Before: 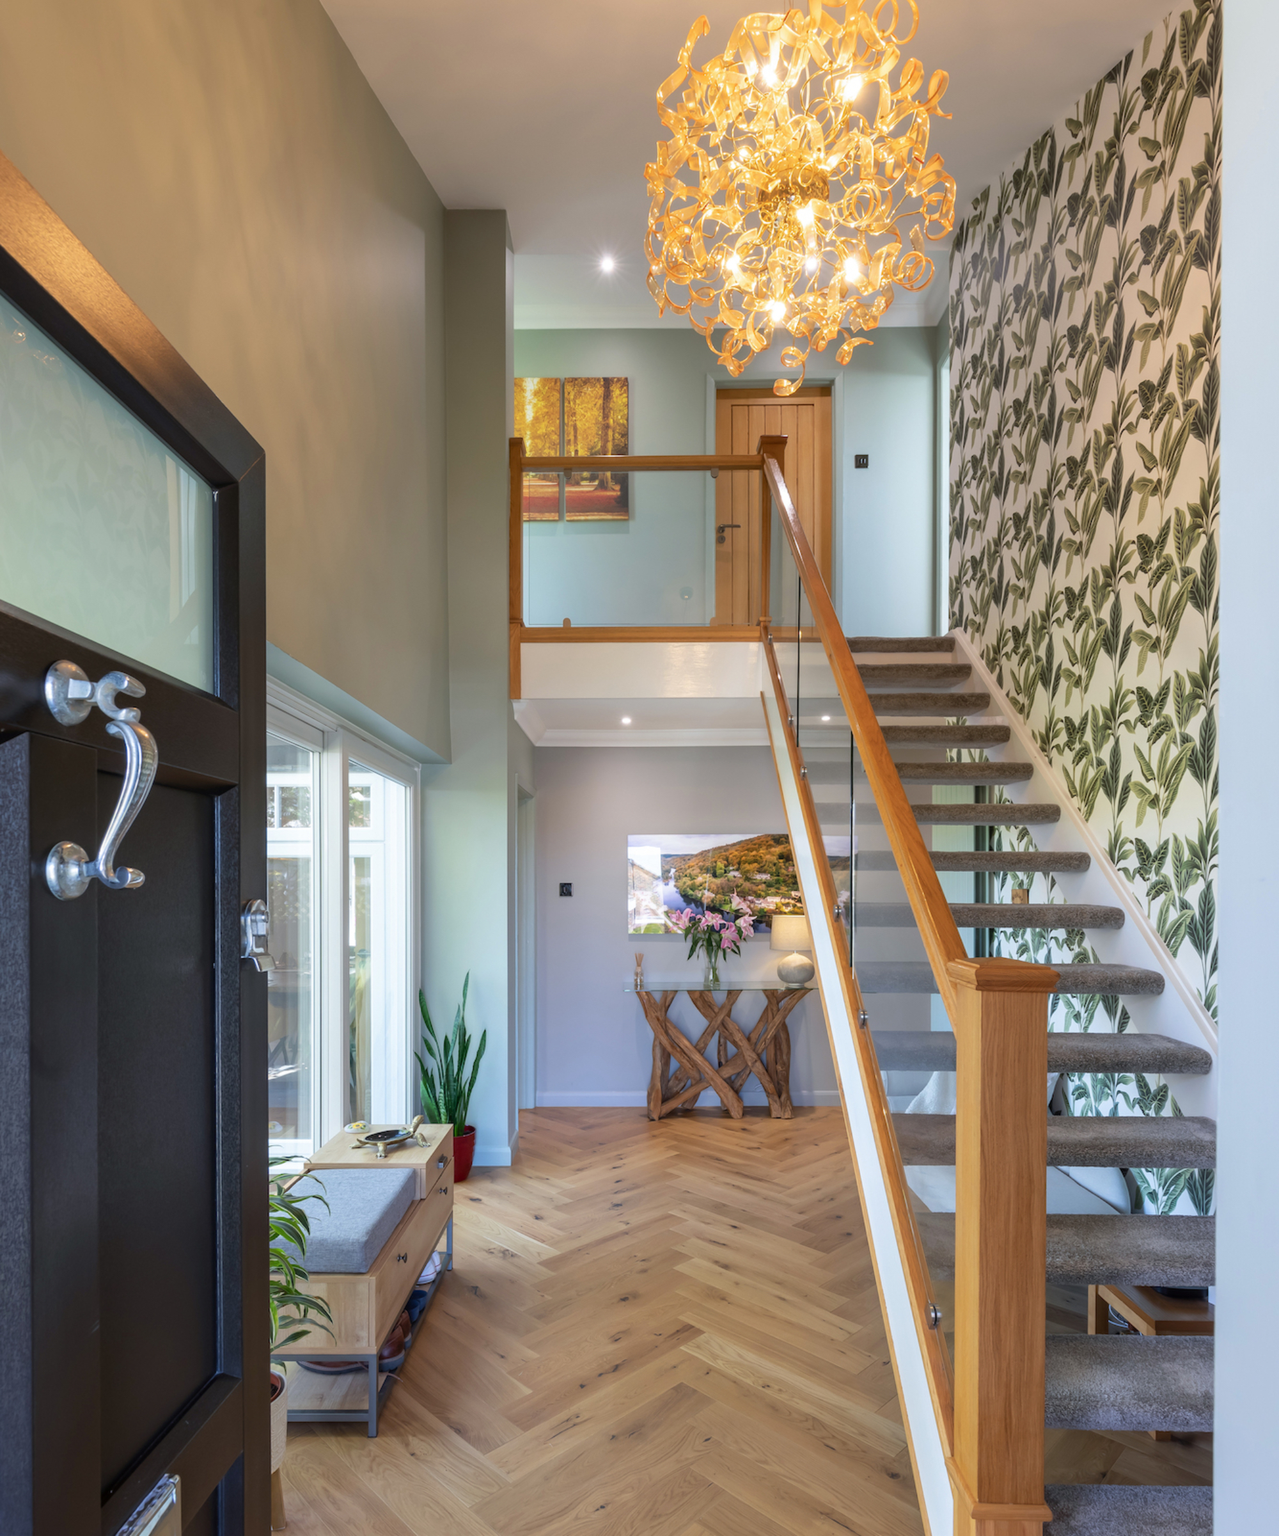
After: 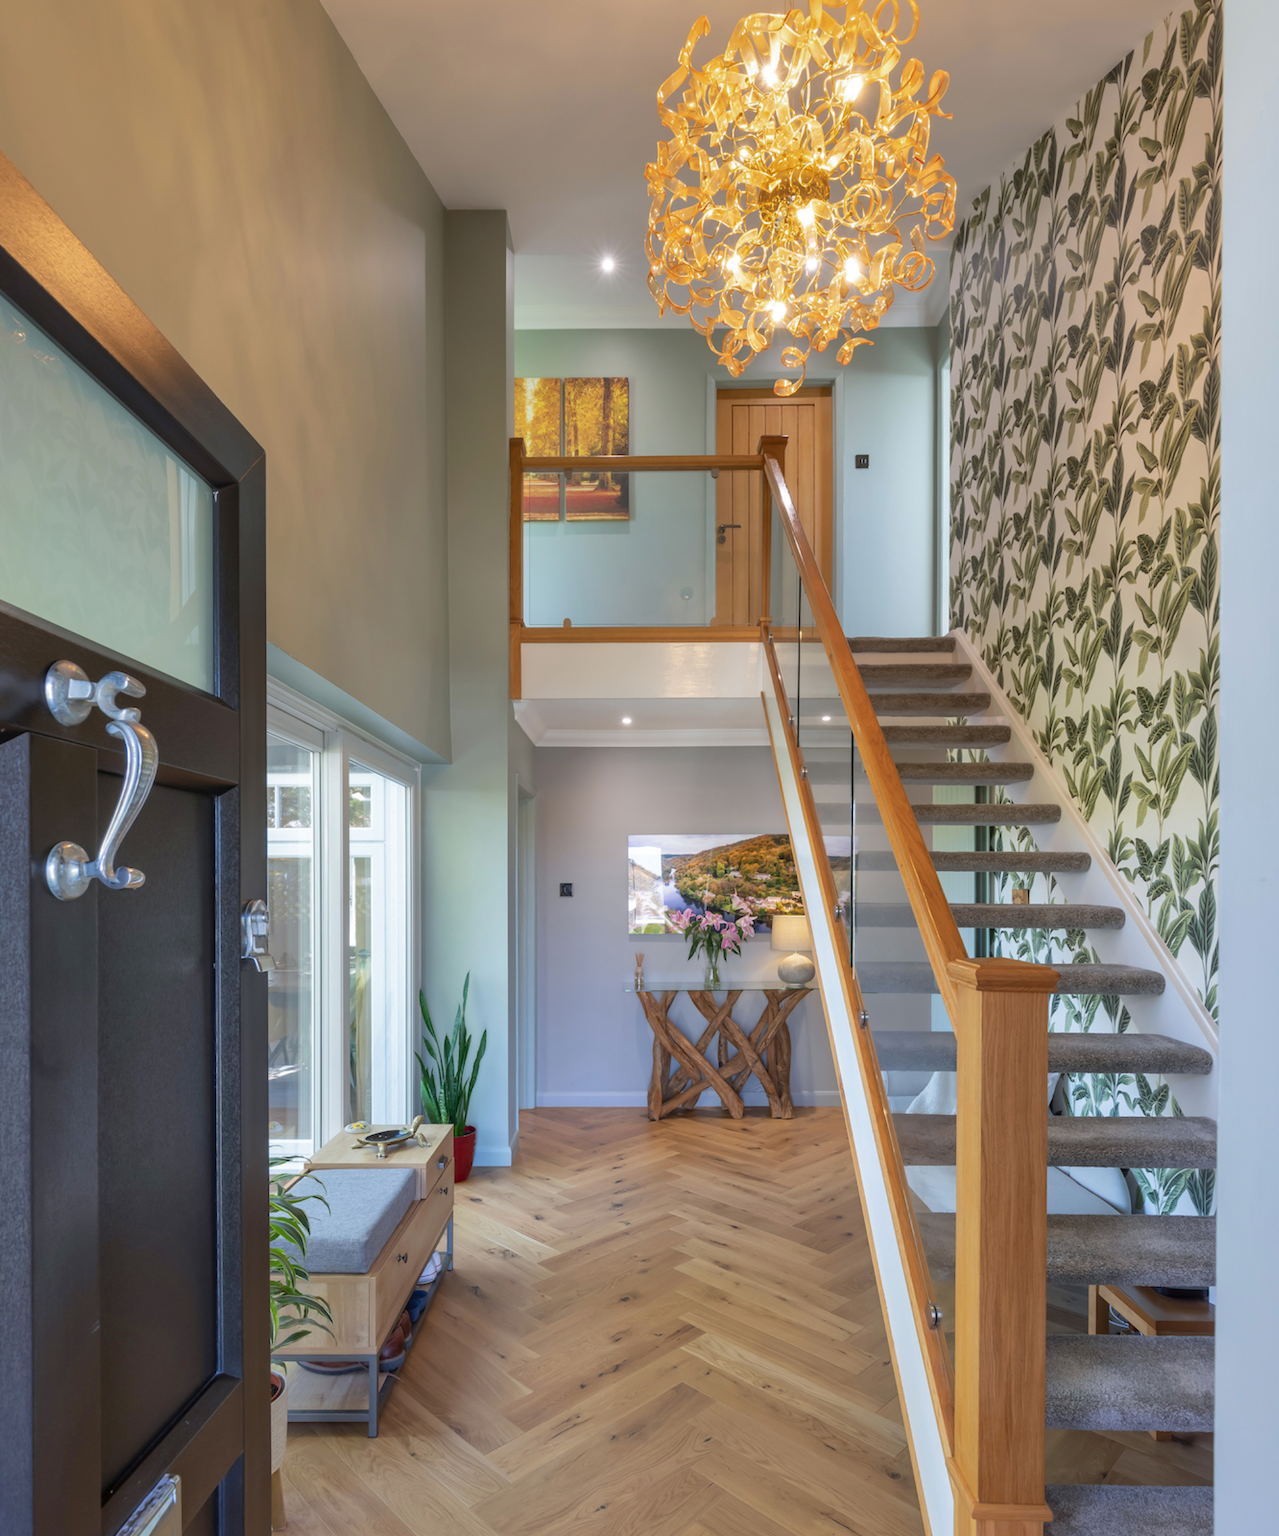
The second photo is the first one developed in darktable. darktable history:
color correction: highlights b* -0.06, saturation 0.983
shadows and highlights: on, module defaults
